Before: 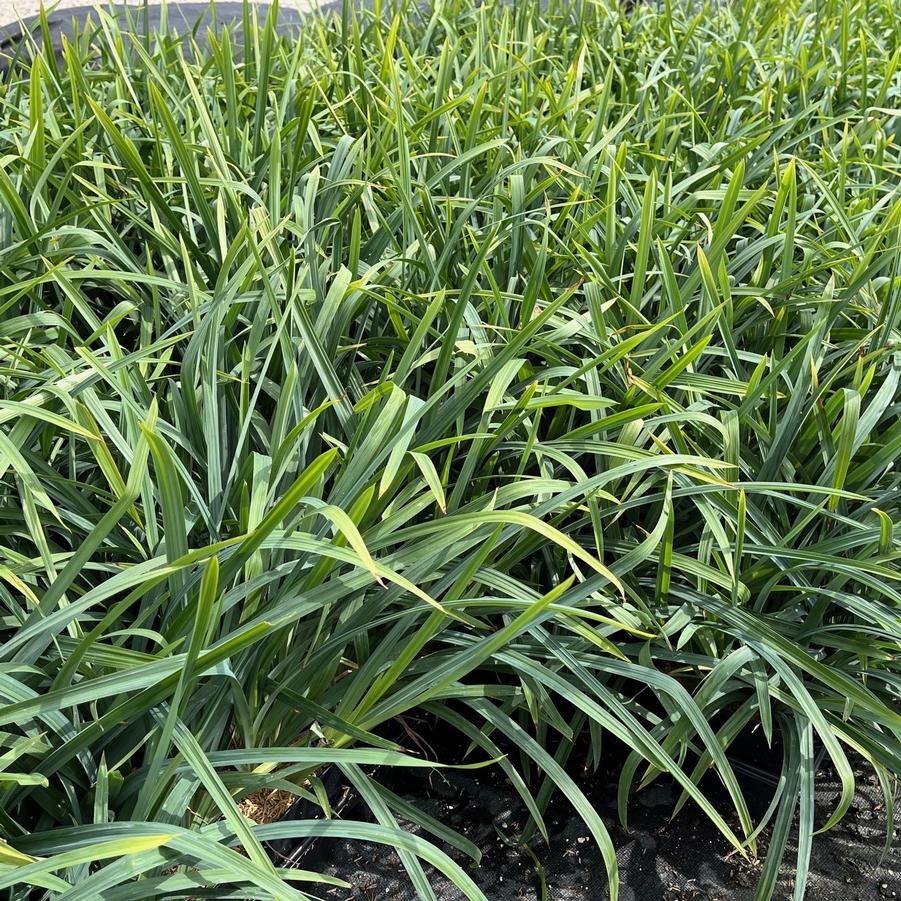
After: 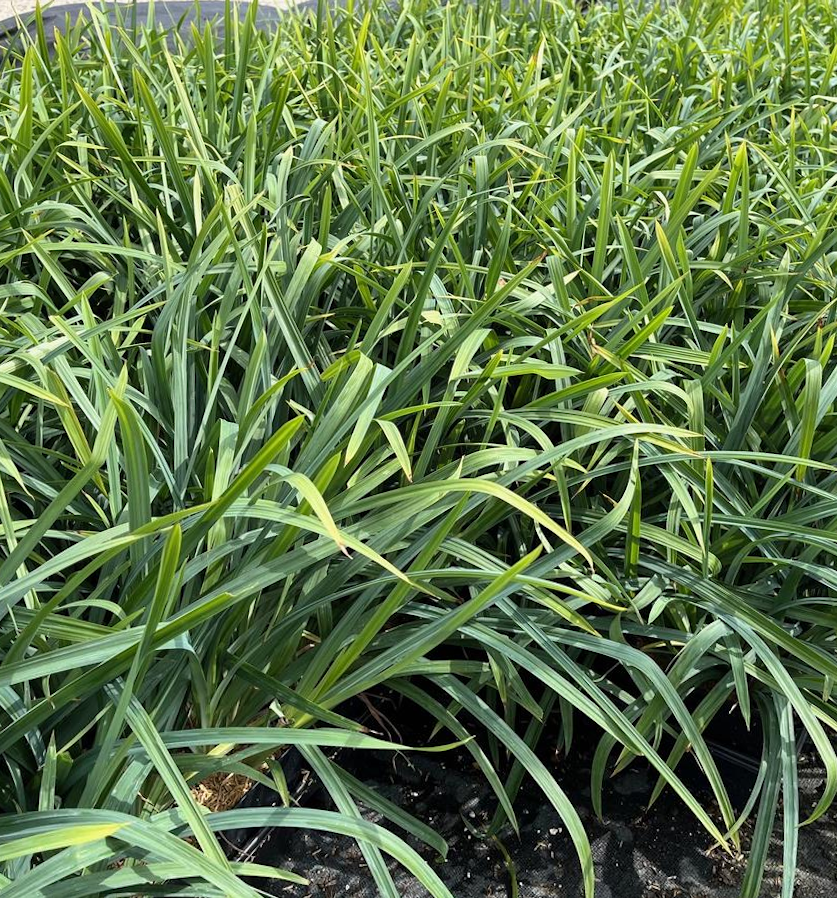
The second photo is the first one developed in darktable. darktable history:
base curve: curves: ch0 [(0, 0) (0.297, 0.298) (1, 1)], preserve colors none
velvia: strength 6%
rotate and perspective: rotation 0.215°, lens shift (vertical) -0.139, crop left 0.069, crop right 0.939, crop top 0.002, crop bottom 0.996
